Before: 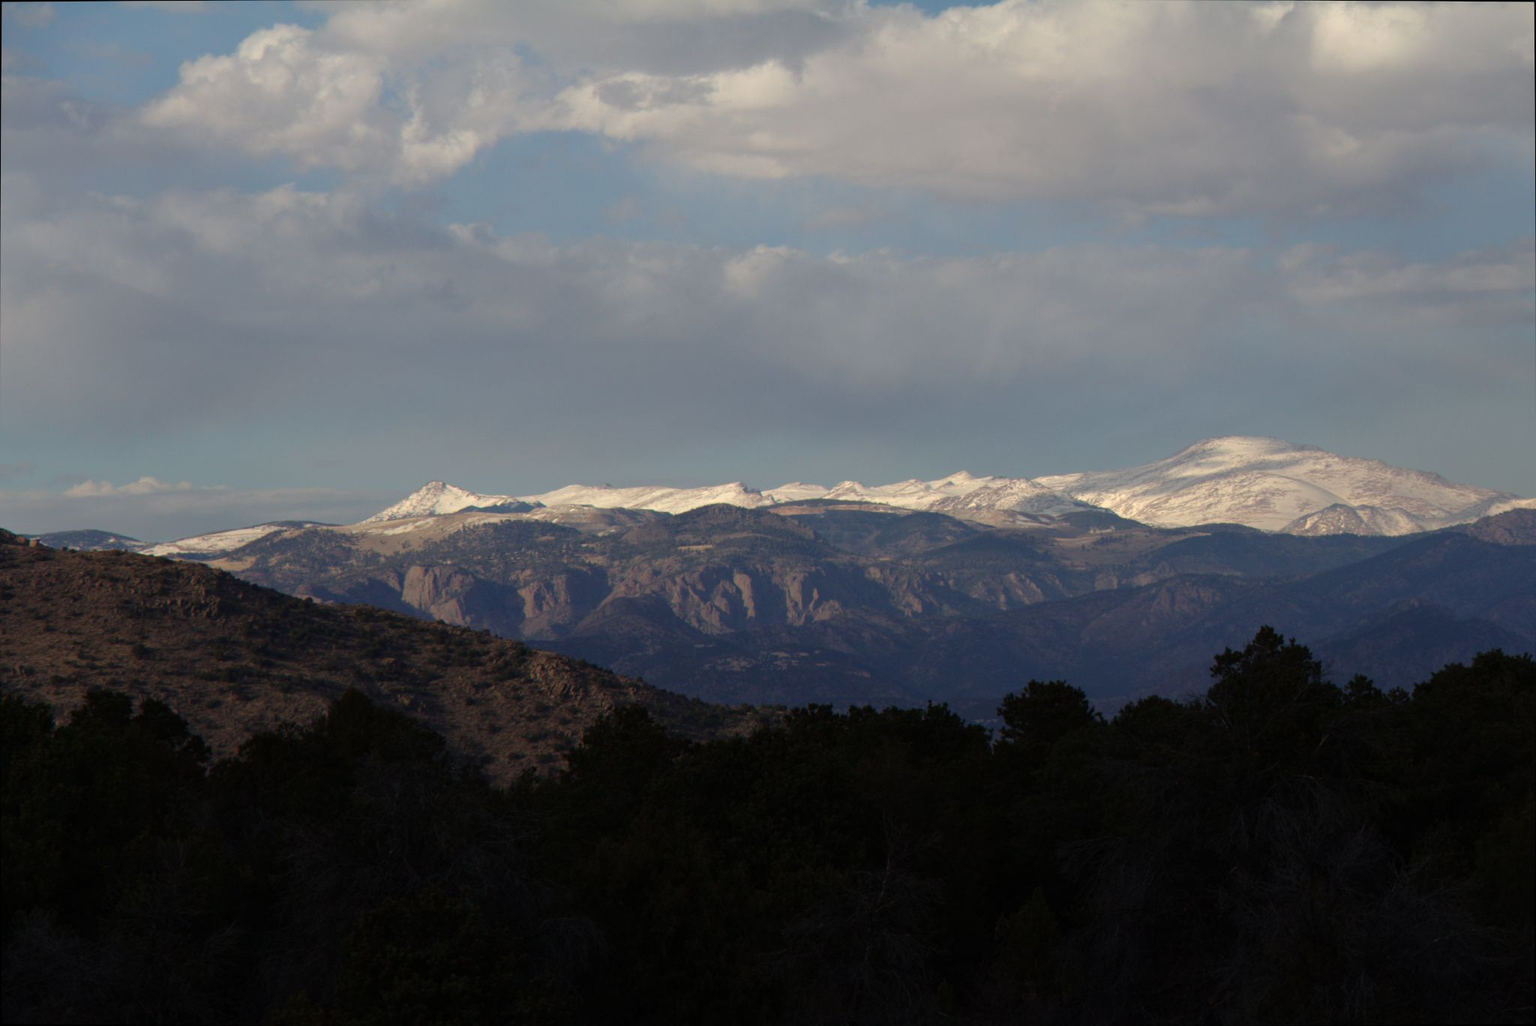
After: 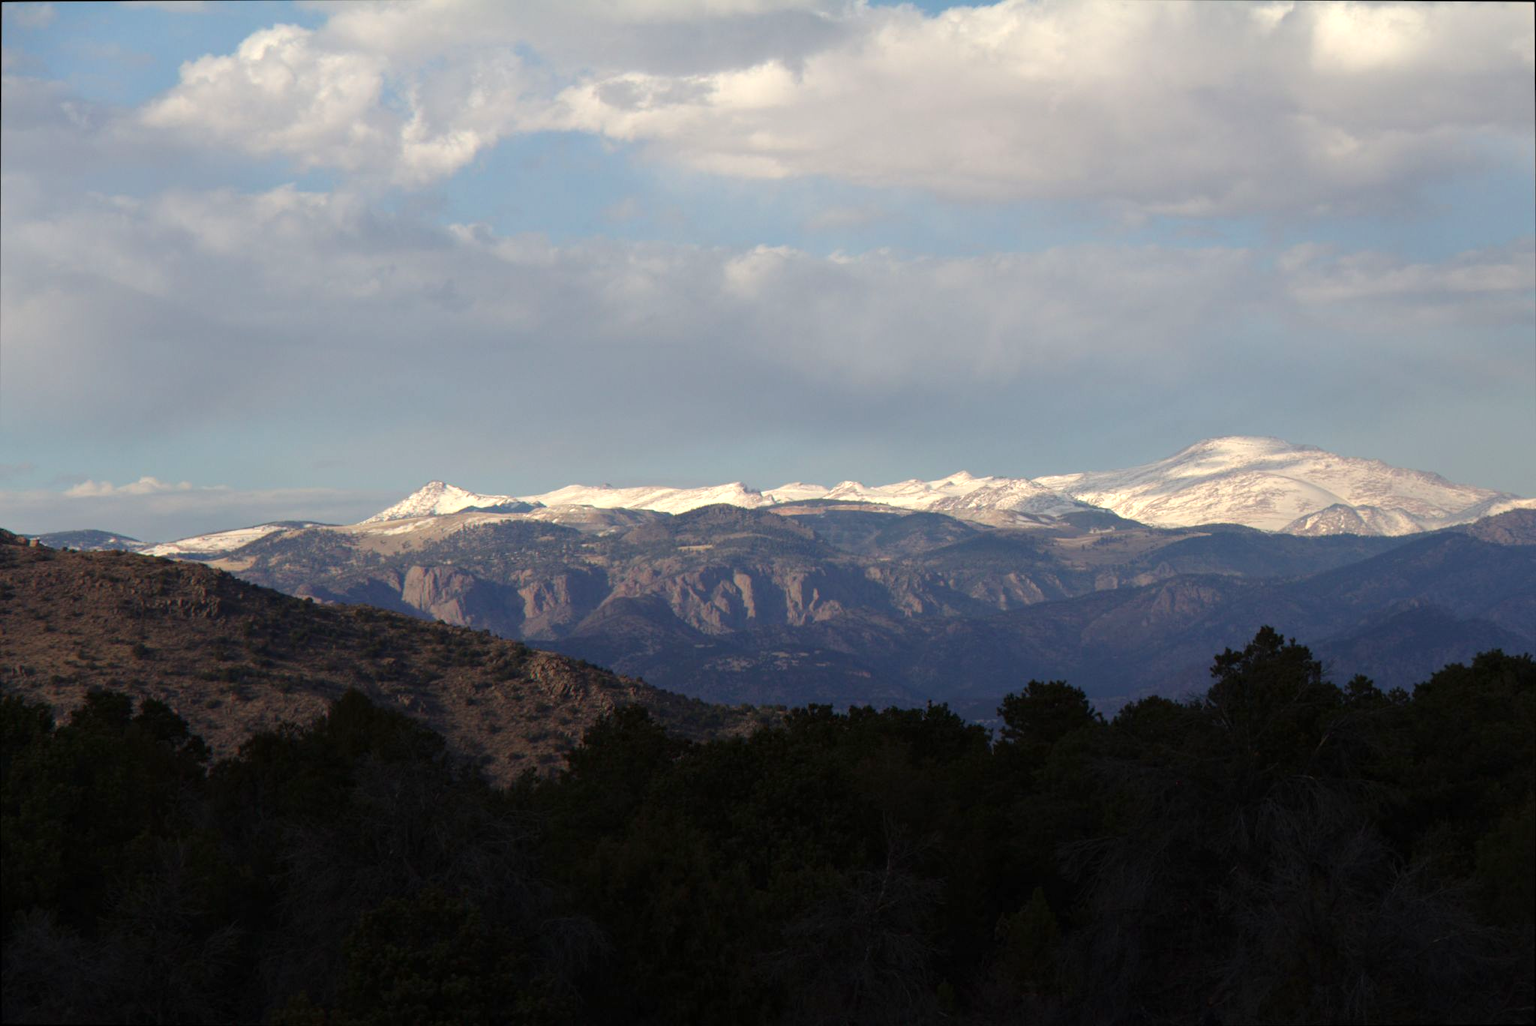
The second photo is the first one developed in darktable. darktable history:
exposure: exposure 0.64 EV, compensate highlight preservation false
